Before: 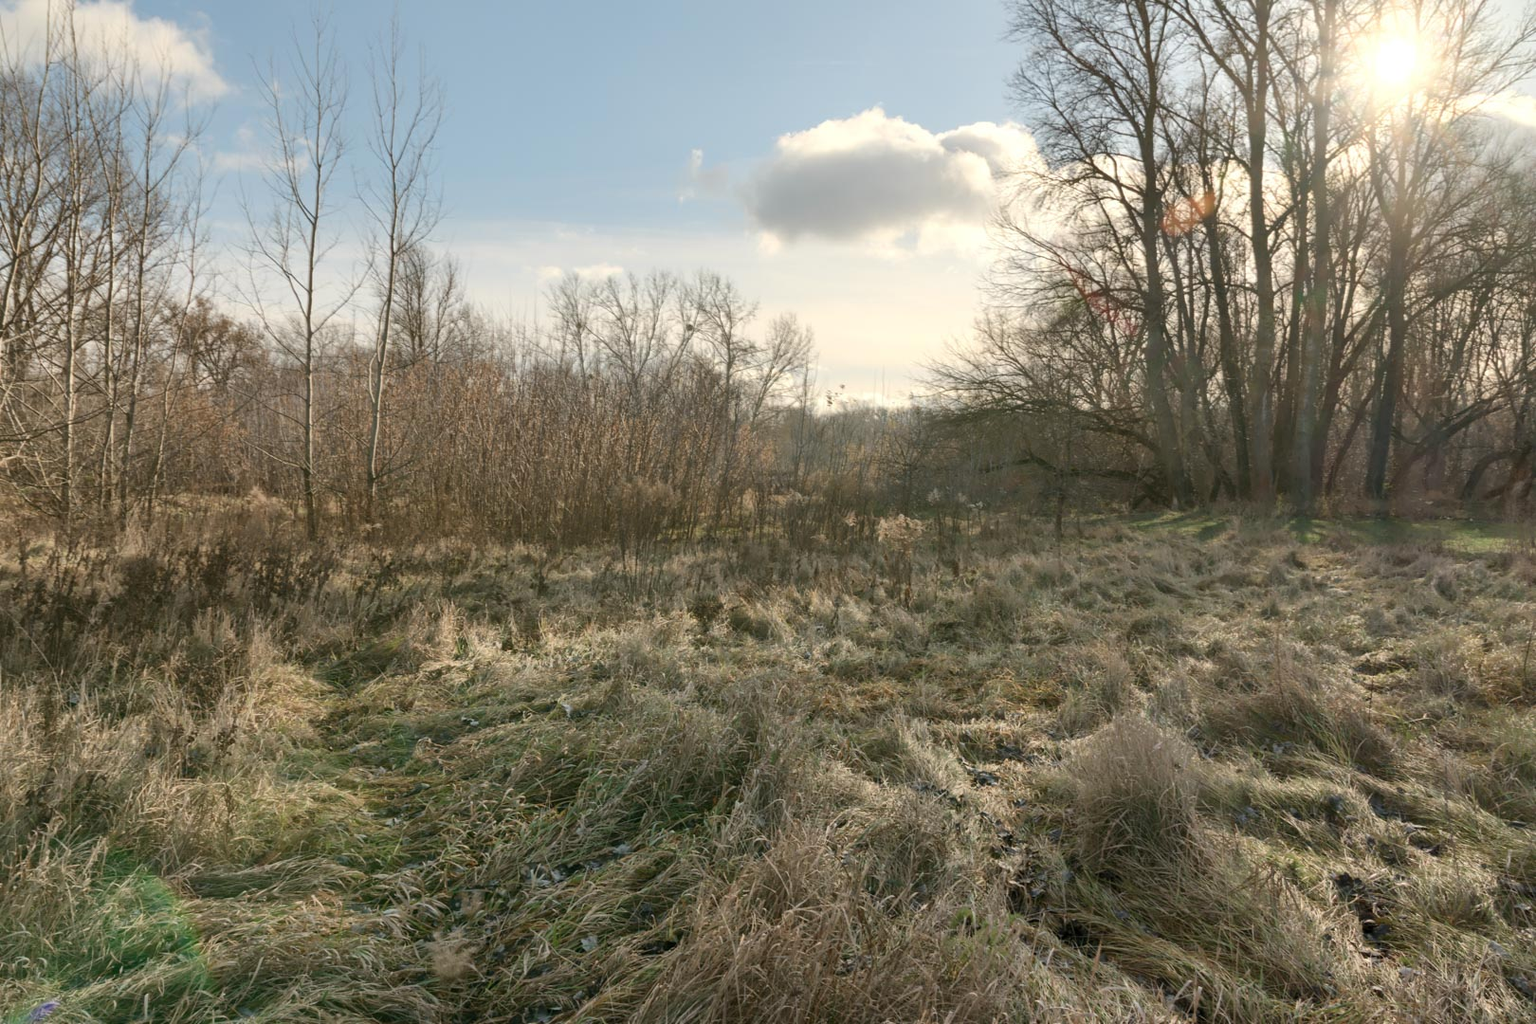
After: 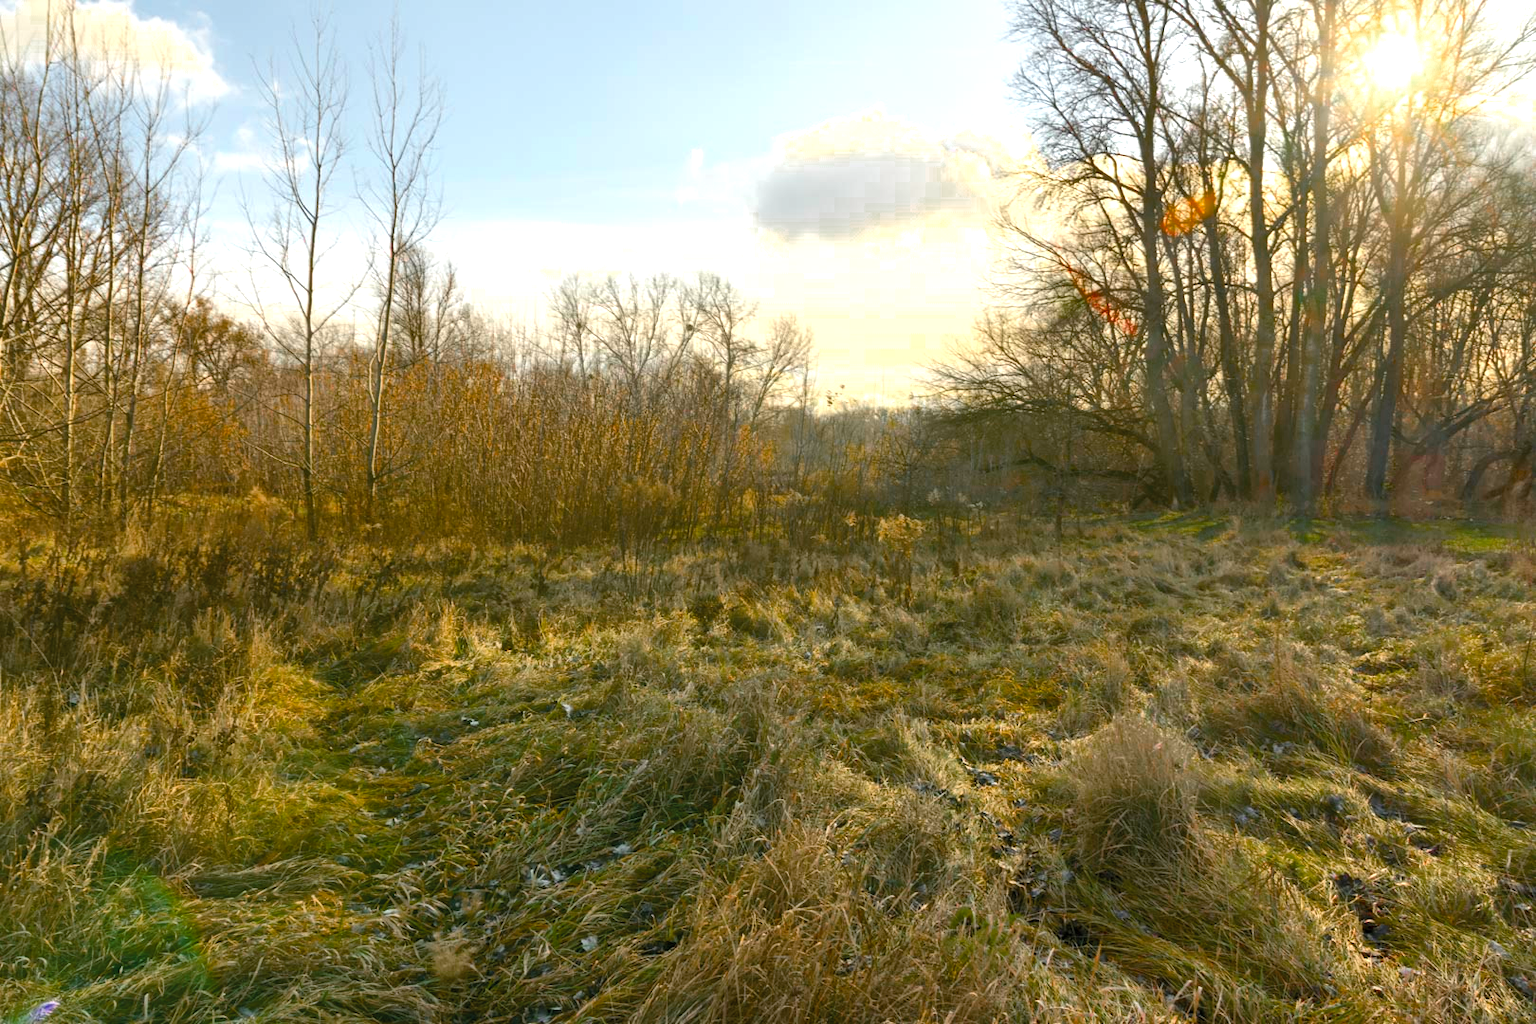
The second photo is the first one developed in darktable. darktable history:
color balance rgb: linear chroma grading › global chroma 42%, perceptual saturation grading › global saturation 42%, perceptual brilliance grading › global brilliance 25%, global vibrance 33%
color zones: curves: ch0 [(0, 0.48) (0.209, 0.398) (0.305, 0.332) (0.429, 0.493) (0.571, 0.5) (0.714, 0.5) (0.857, 0.5) (1, 0.48)]; ch1 [(0, 0.736) (0.143, 0.625) (0.225, 0.371) (0.429, 0.256) (0.571, 0.241) (0.714, 0.213) (0.857, 0.48) (1, 0.736)]; ch2 [(0, 0.448) (0.143, 0.498) (0.286, 0.5) (0.429, 0.5) (0.571, 0.5) (0.714, 0.5) (0.857, 0.5) (1, 0.448)]
